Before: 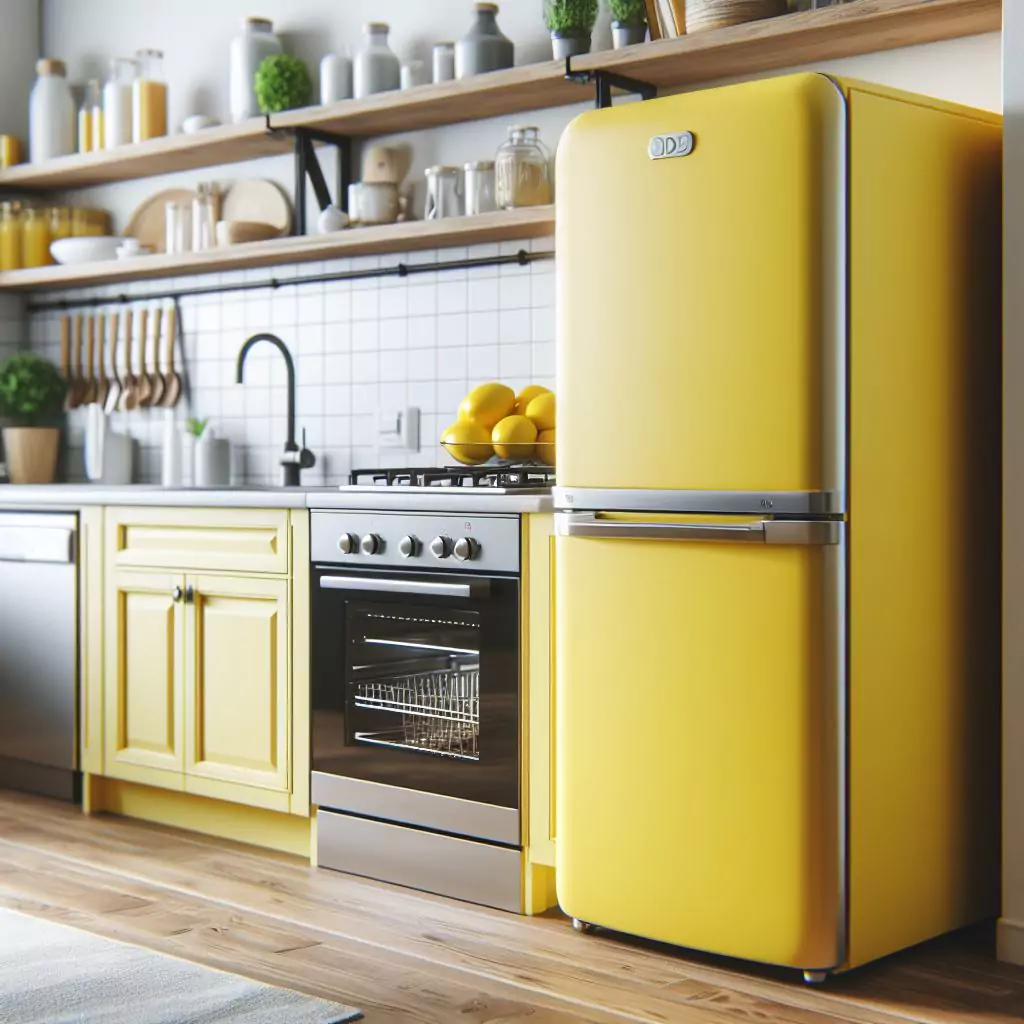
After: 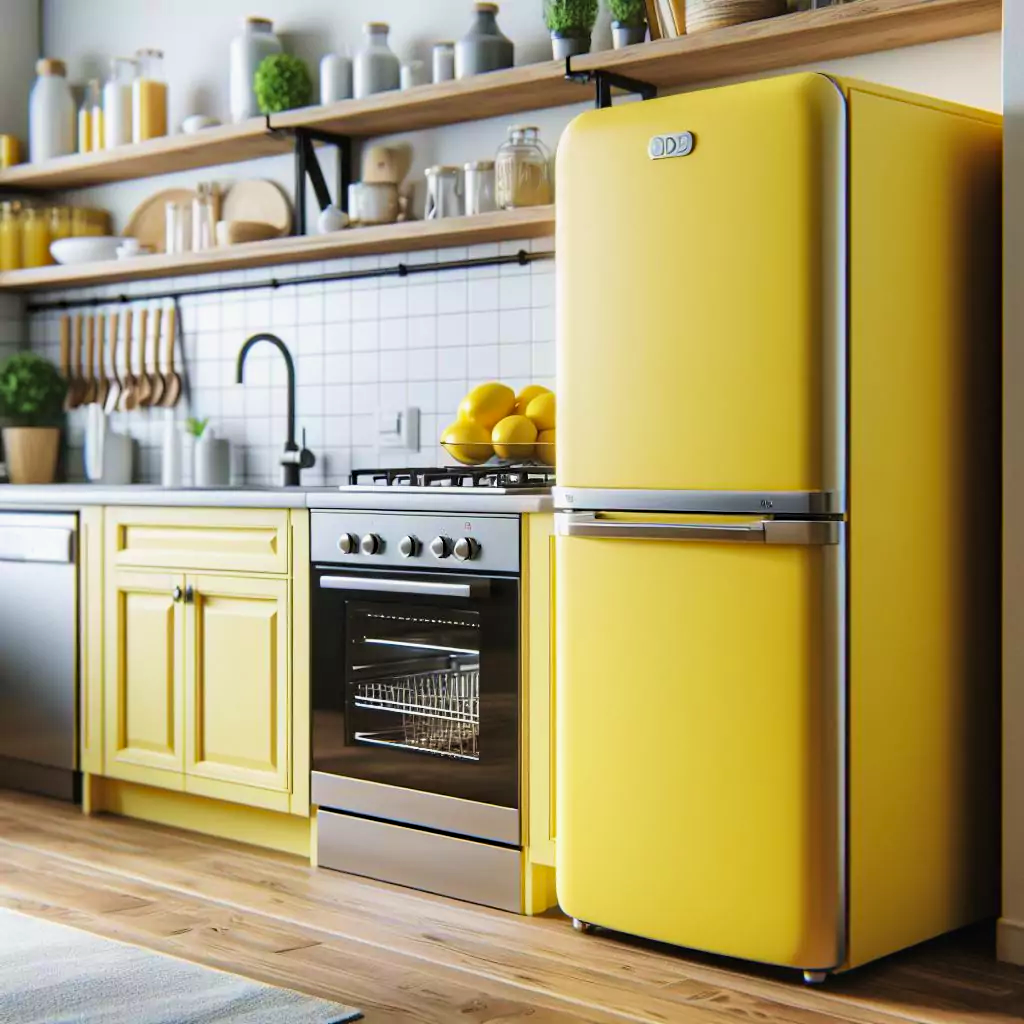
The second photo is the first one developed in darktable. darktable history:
filmic rgb: middle gray luminance 18.42%, black relative exposure -11.45 EV, white relative exposure 2.55 EV, threshold 6 EV, target black luminance 0%, hardness 8.41, latitude 99%, contrast 1.084, shadows ↔ highlights balance 0.505%, add noise in highlights 0, preserve chrominance max RGB, color science v3 (2019), use custom middle-gray values true, iterations of high-quality reconstruction 0, contrast in highlights soft, enable highlight reconstruction true
haze removal: compatibility mode true, adaptive false
velvia: on, module defaults
